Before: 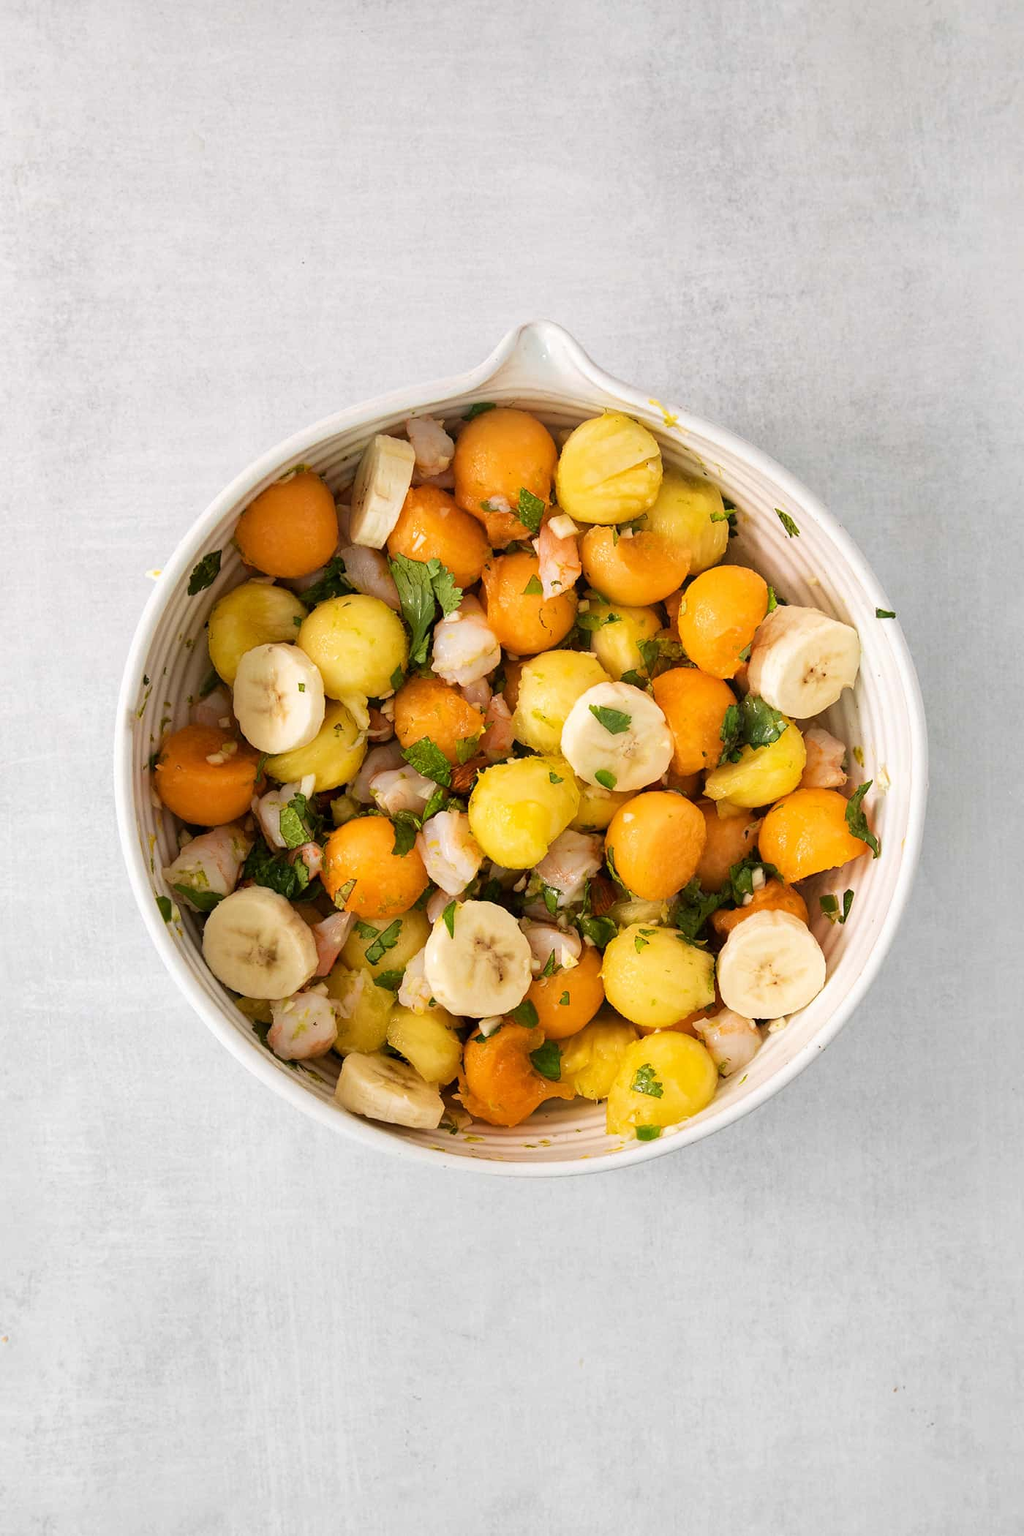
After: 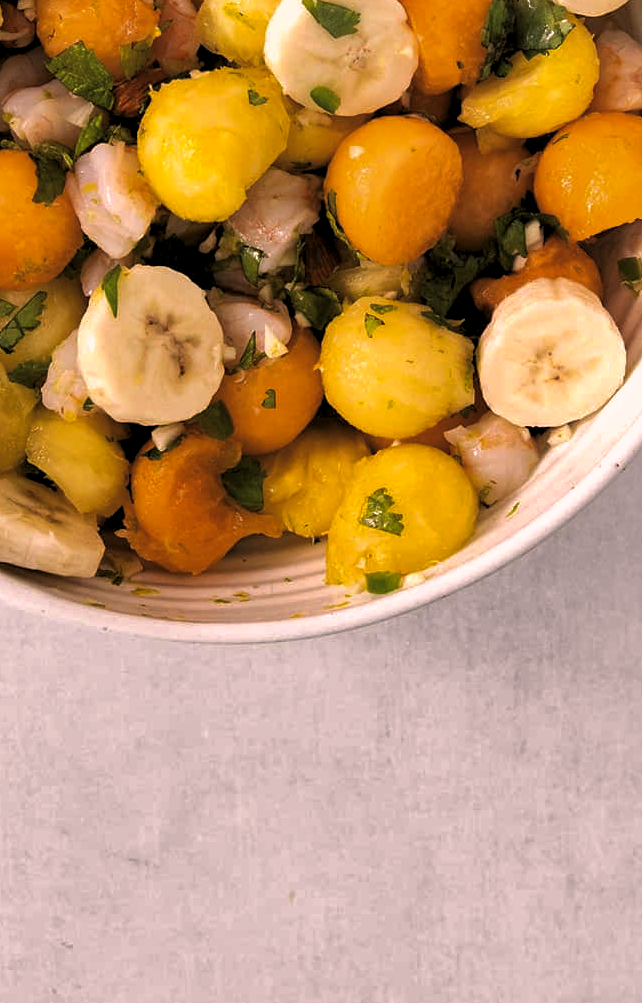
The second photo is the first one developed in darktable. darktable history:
crop: left 35.972%, top 46.021%, right 18.154%, bottom 6.189%
levels: levels [0.101, 0.578, 0.953]
color correction: highlights a* 12.95, highlights b* 5.55
shadows and highlights: on, module defaults
